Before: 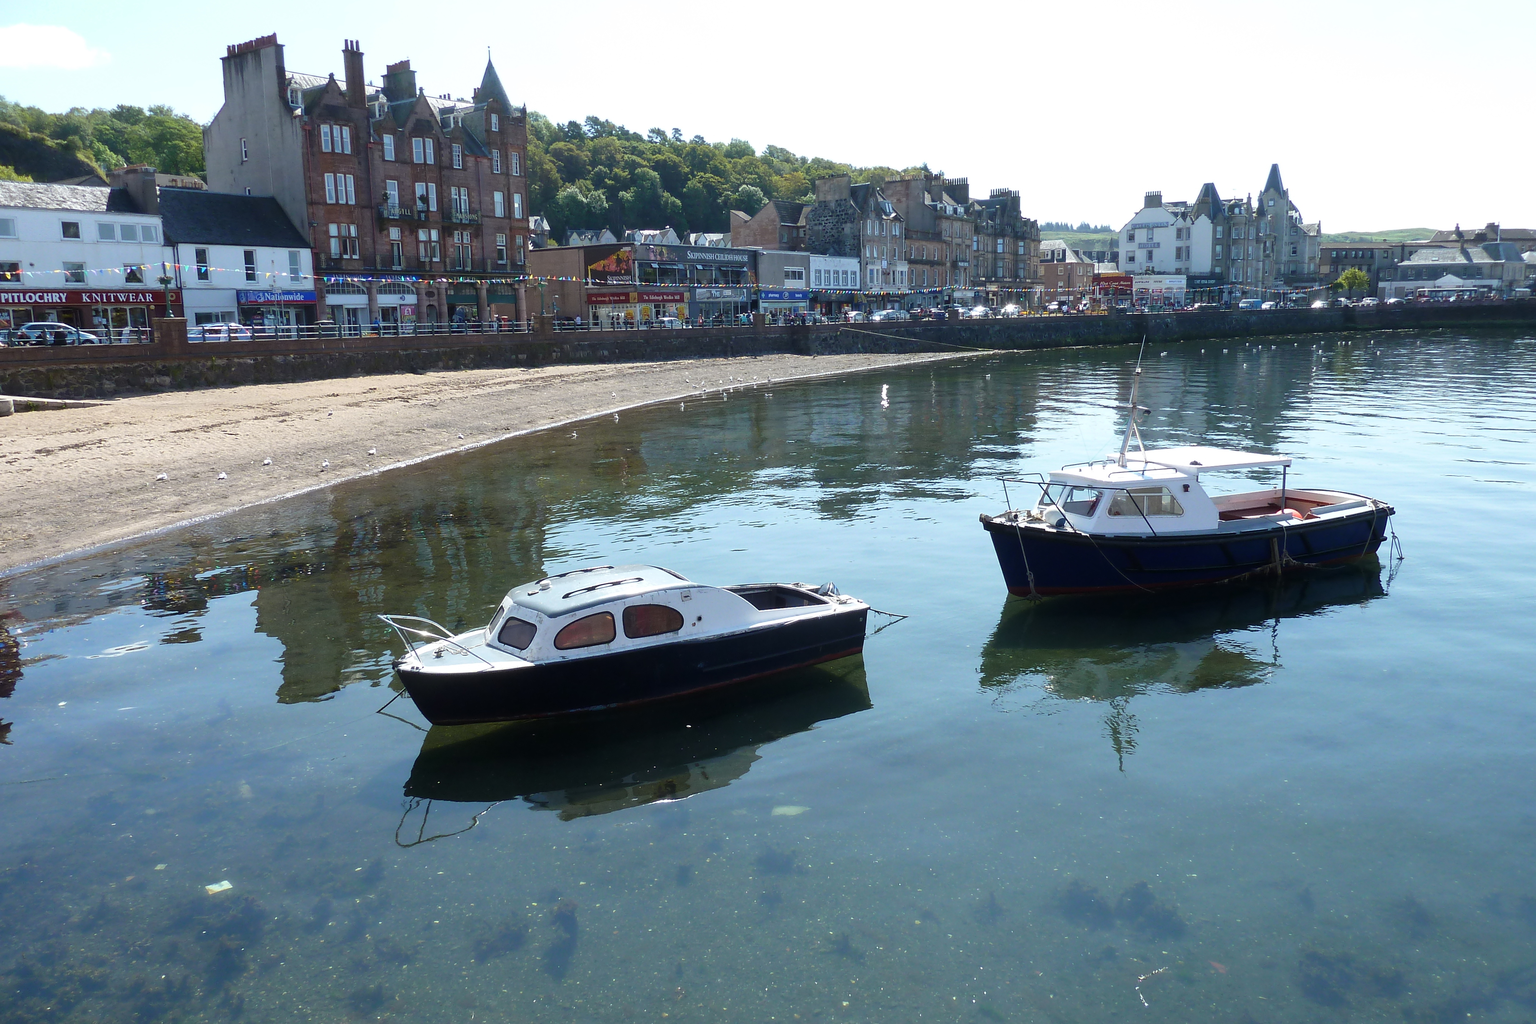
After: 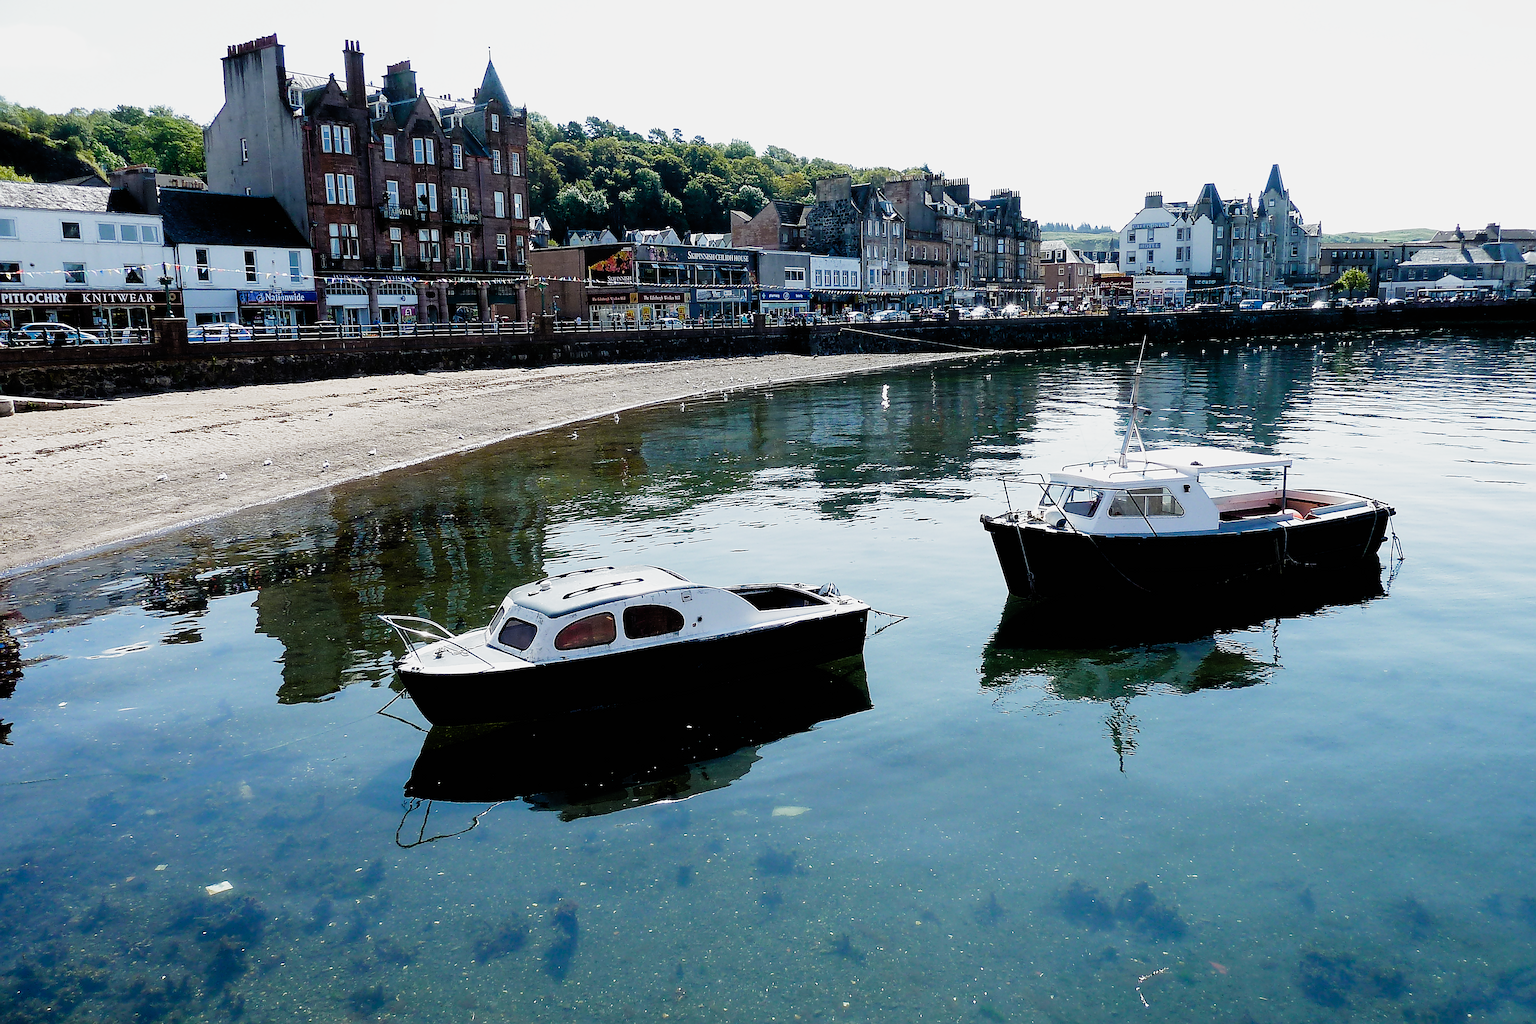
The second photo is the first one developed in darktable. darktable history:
filmic rgb: black relative exposure -3.99 EV, white relative exposure 2.99 EV, hardness 2.98, contrast 1.488, add noise in highlights 0.002, preserve chrominance no, color science v3 (2019), use custom middle-gray values true, contrast in highlights soft
sharpen: radius 1.636, amount 1.286
